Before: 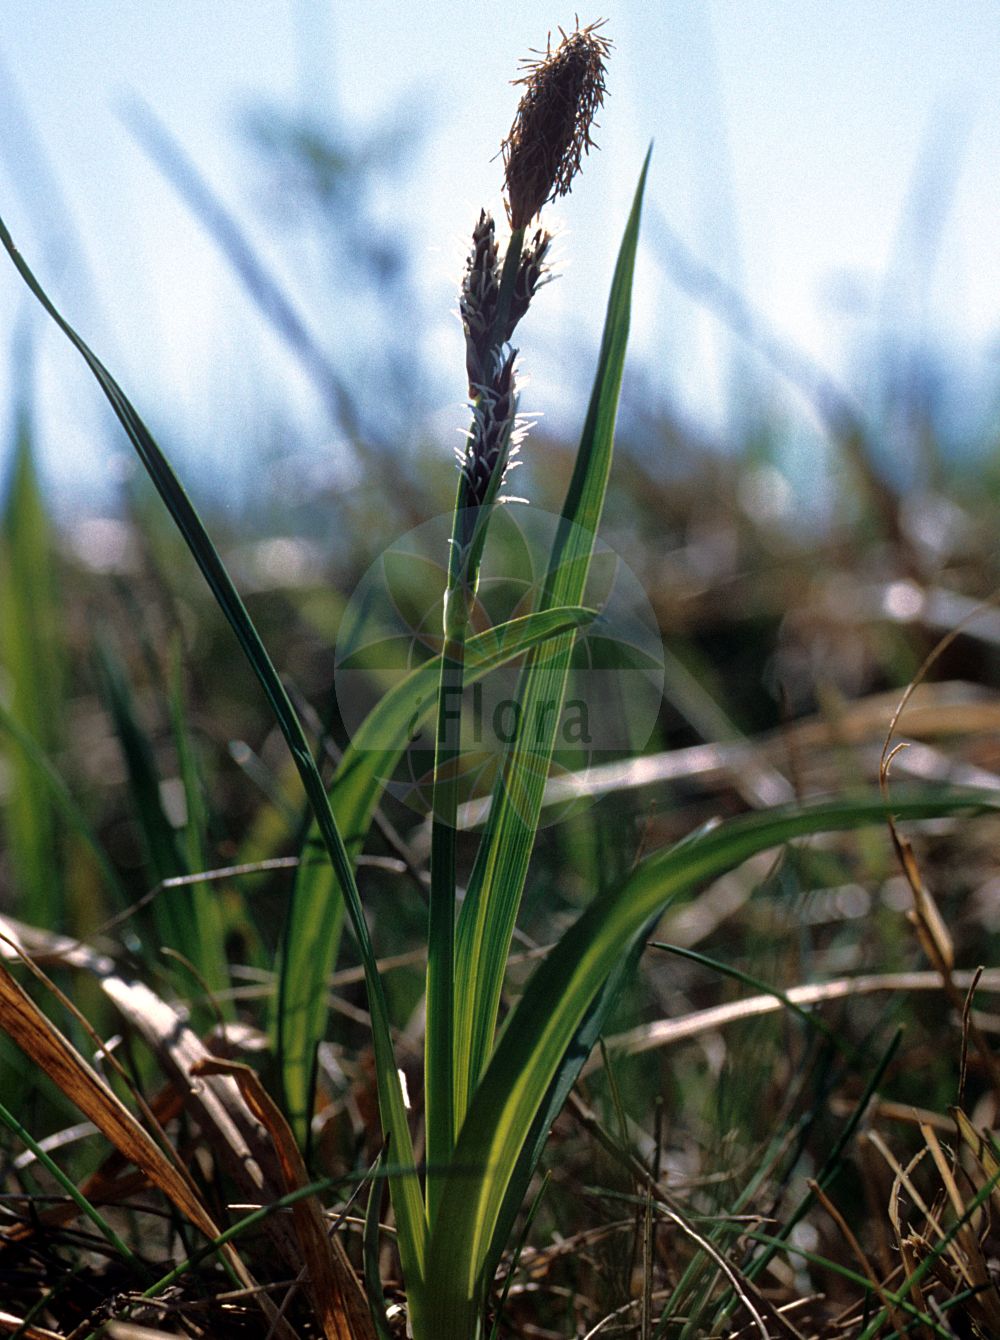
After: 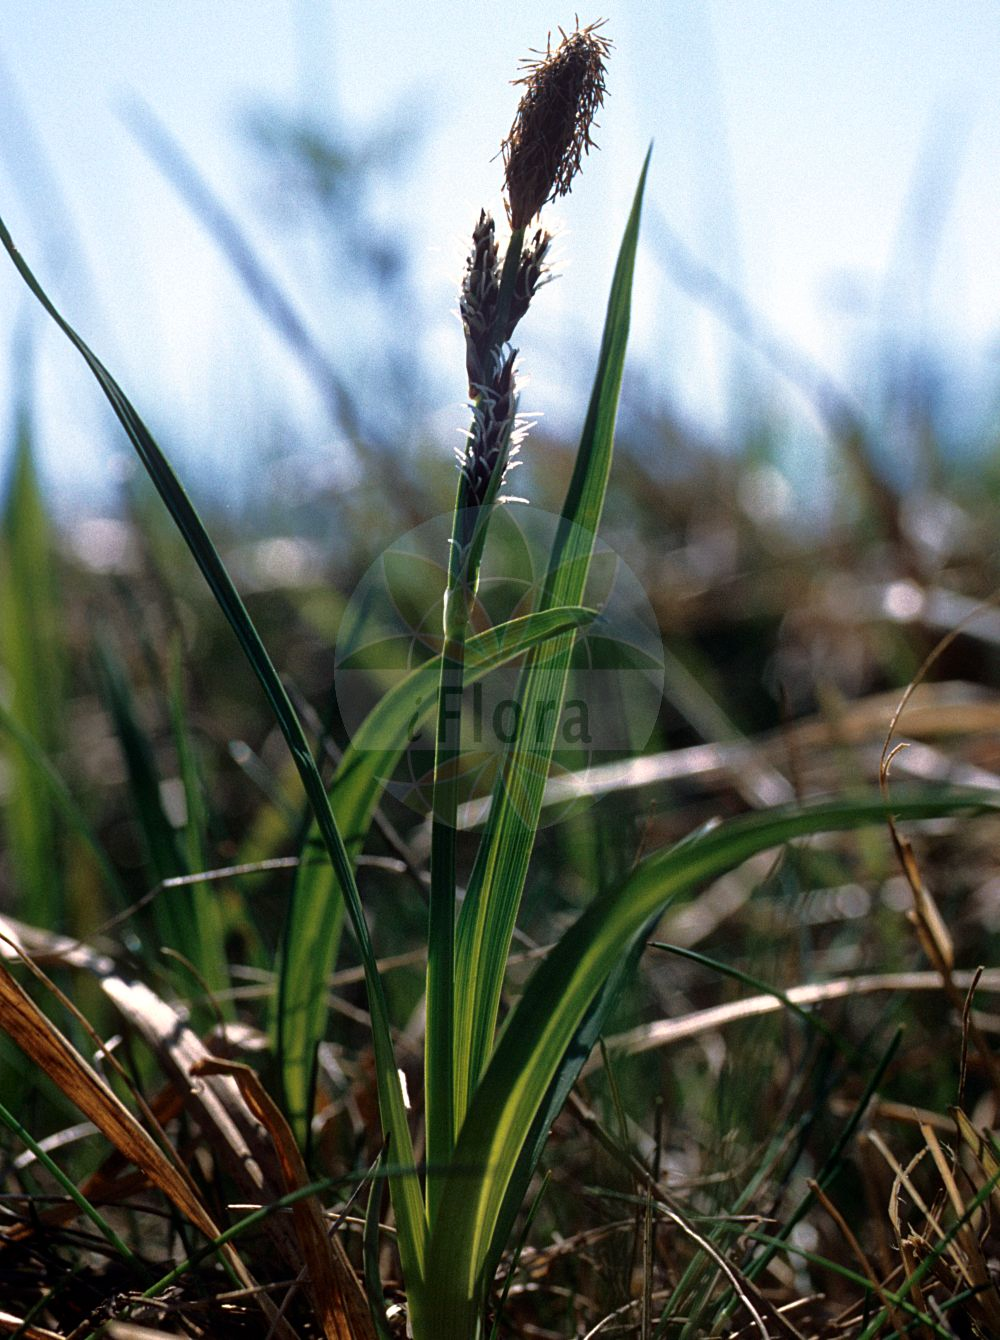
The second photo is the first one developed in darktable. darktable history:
tone curve: curves: ch0 [(0, 0) (0.08, 0.069) (0.4, 0.391) (0.6, 0.609) (0.92, 0.93) (1, 1)], color space Lab, independent channels, preserve colors none
